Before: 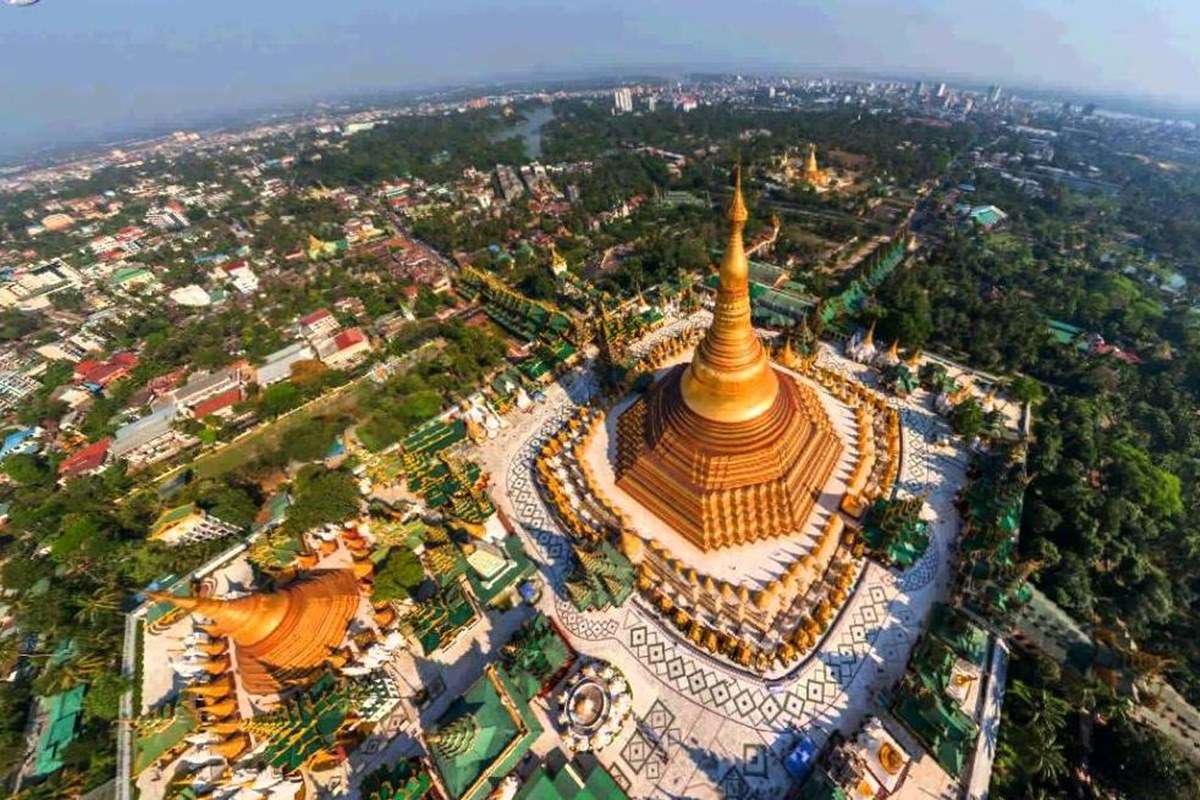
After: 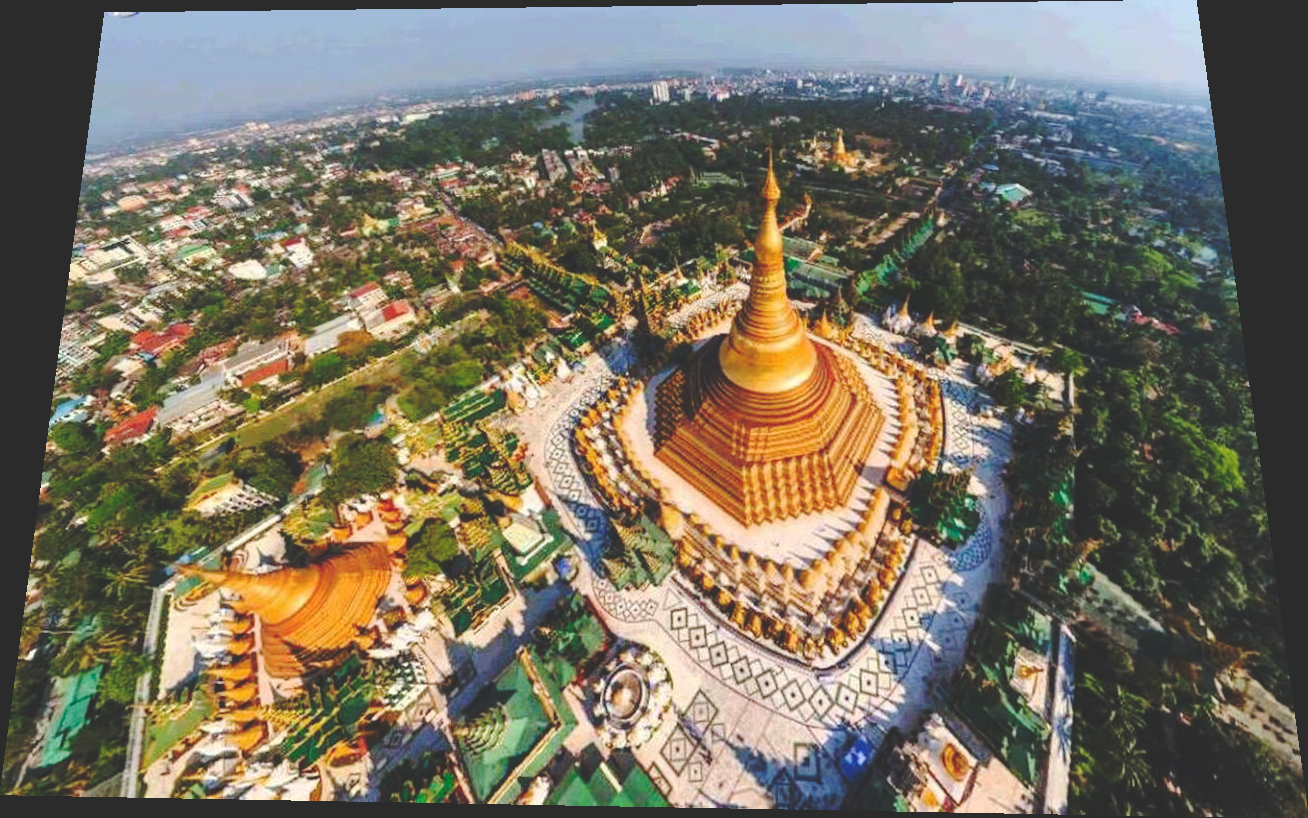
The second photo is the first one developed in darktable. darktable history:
rotate and perspective: rotation 0.128°, lens shift (vertical) -0.181, lens shift (horizontal) -0.044, shear 0.001, automatic cropping off
base curve: curves: ch0 [(0, 0.024) (0.055, 0.065) (0.121, 0.166) (0.236, 0.319) (0.693, 0.726) (1, 1)], preserve colors none
